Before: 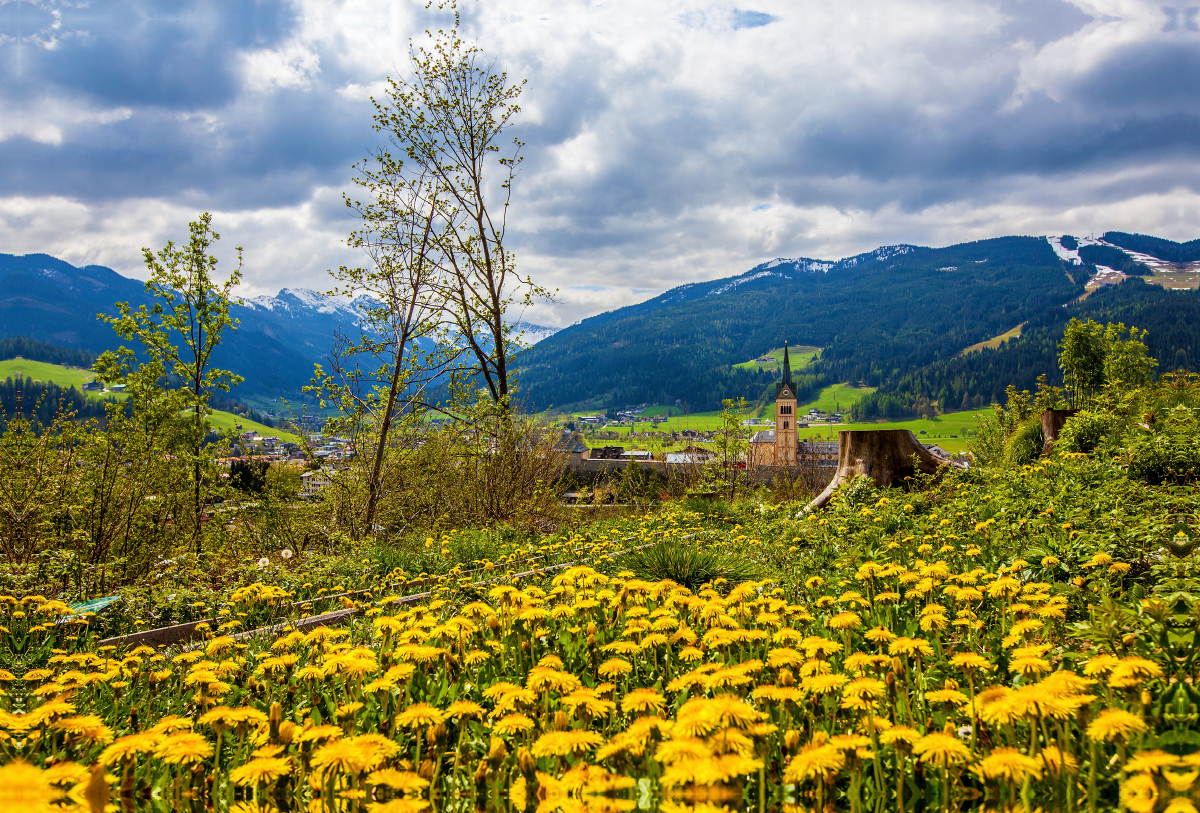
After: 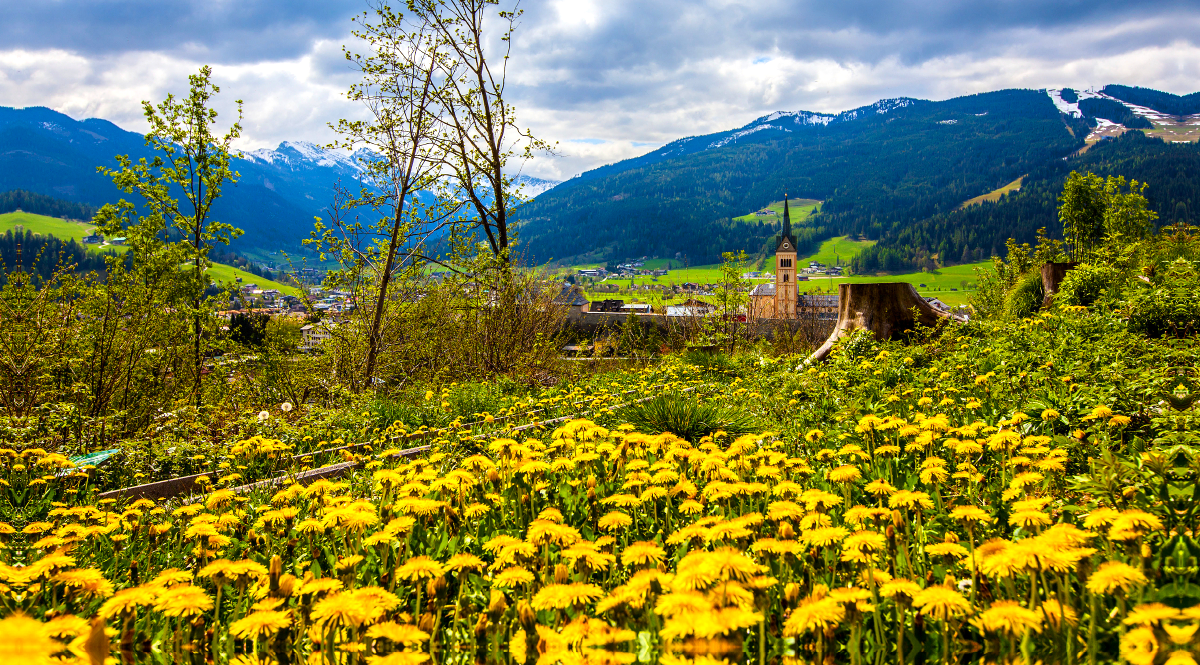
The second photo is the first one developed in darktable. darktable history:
contrast brightness saturation: contrast 0.044, saturation 0.152
tone equalizer: -8 EV -0.437 EV, -7 EV -0.361 EV, -6 EV -0.362 EV, -5 EV -0.206 EV, -3 EV 0.238 EV, -2 EV 0.314 EV, -1 EV 0.401 EV, +0 EV 0.411 EV, smoothing diameter 2.09%, edges refinement/feathering 22.54, mask exposure compensation -1.57 EV, filter diffusion 5
crop and rotate: top 18.176%
